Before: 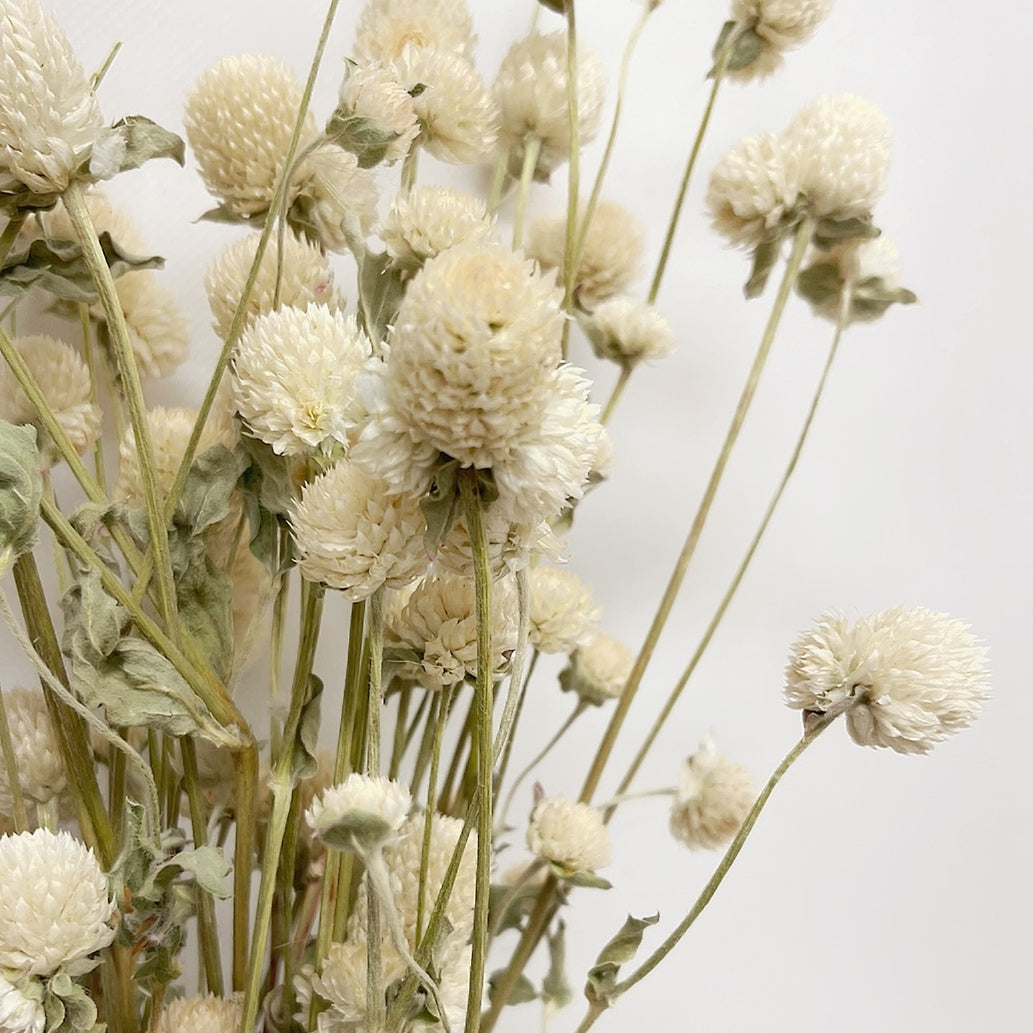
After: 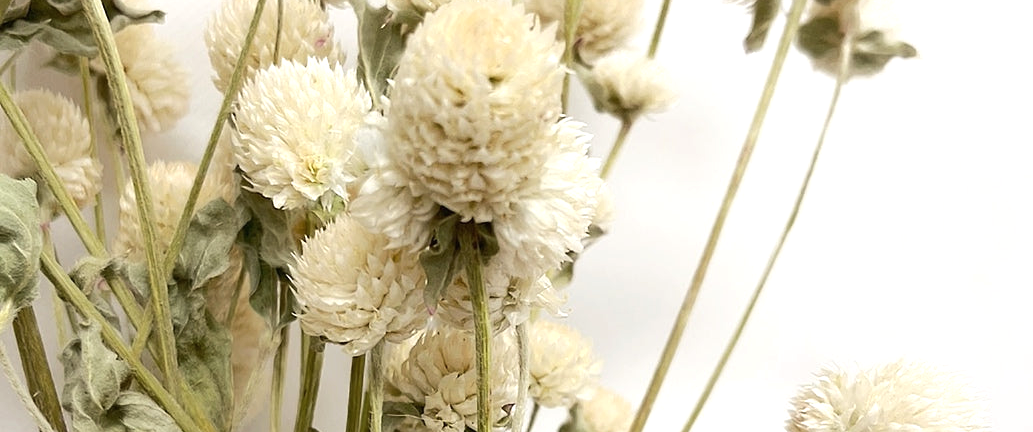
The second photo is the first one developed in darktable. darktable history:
tone equalizer: -8 EV -0.417 EV, -7 EV -0.389 EV, -6 EV -0.333 EV, -5 EV -0.222 EV, -3 EV 0.222 EV, -2 EV 0.333 EV, -1 EV 0.389 EV, +0 EV 0.417 EV, edges refinement/feathering 500, mask exposure compensation -1.57 EV, preserve details no
crop and rotate: top 23.84%, bottom 34.294%
